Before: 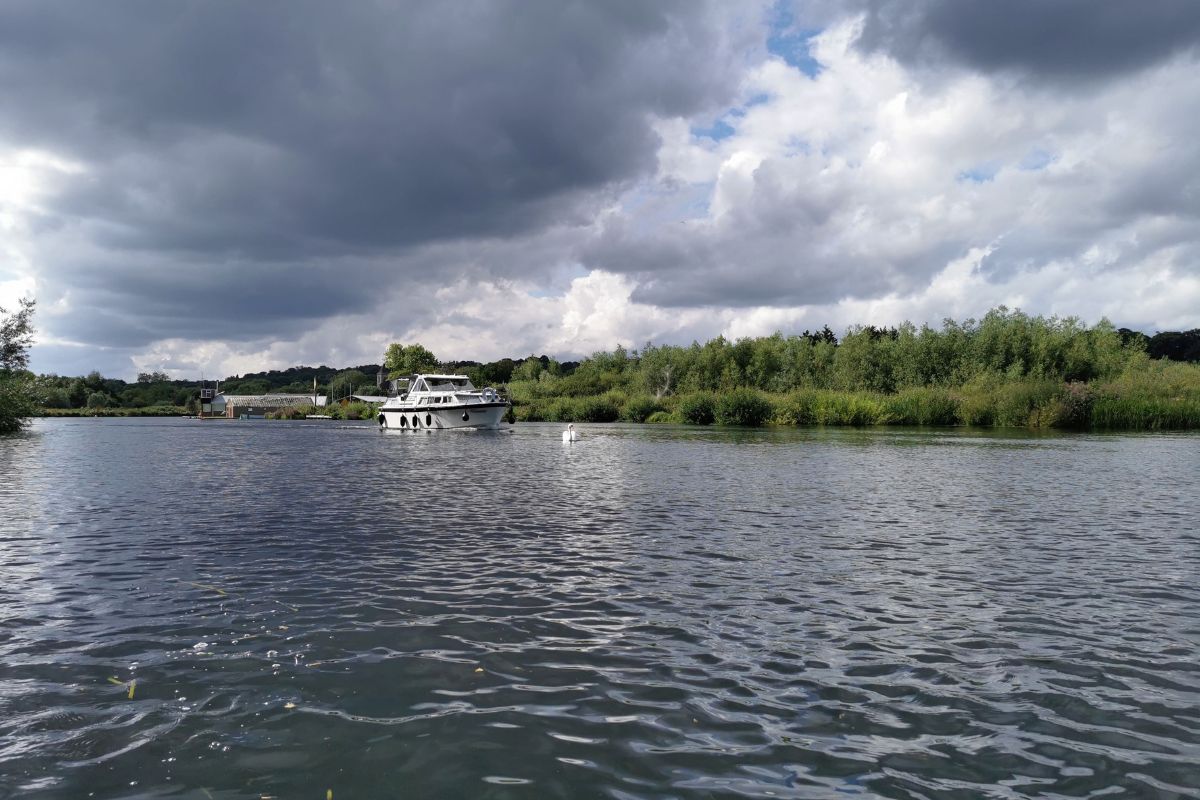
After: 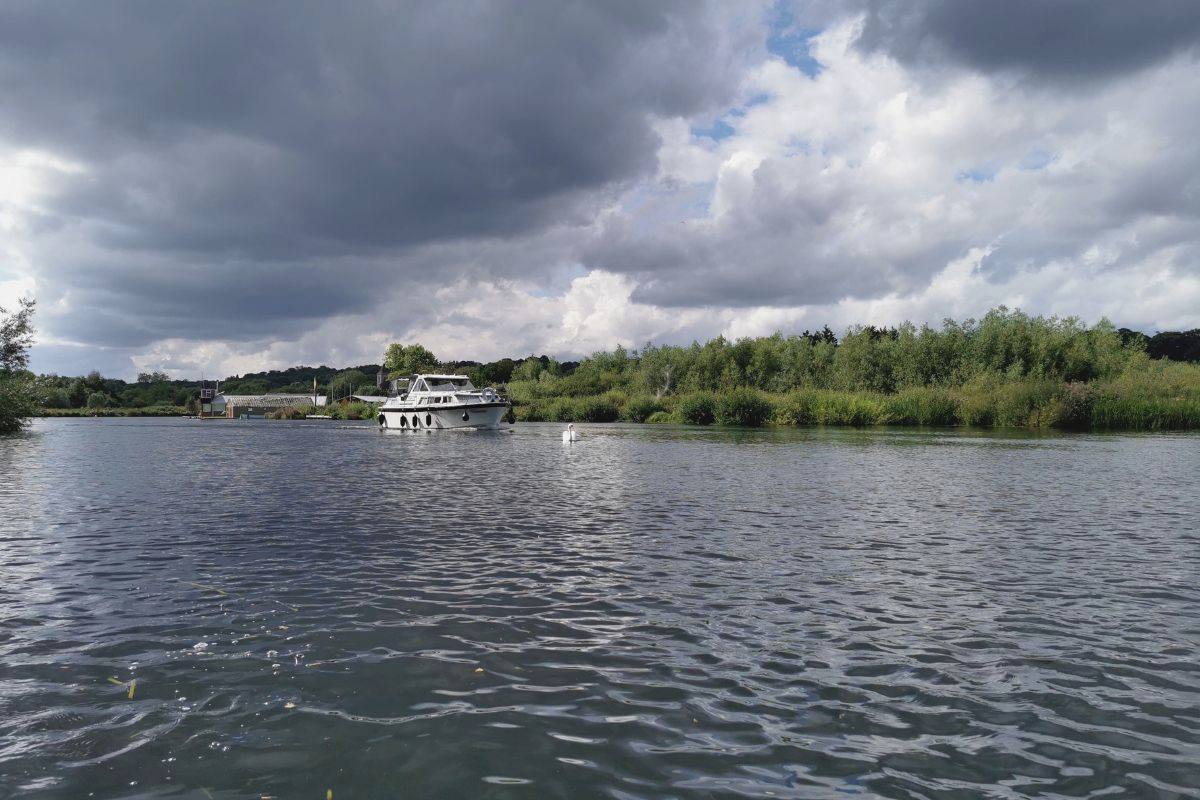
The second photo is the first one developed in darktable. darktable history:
contrast brightness saturation: contrast -0.09, saturation -0.094
